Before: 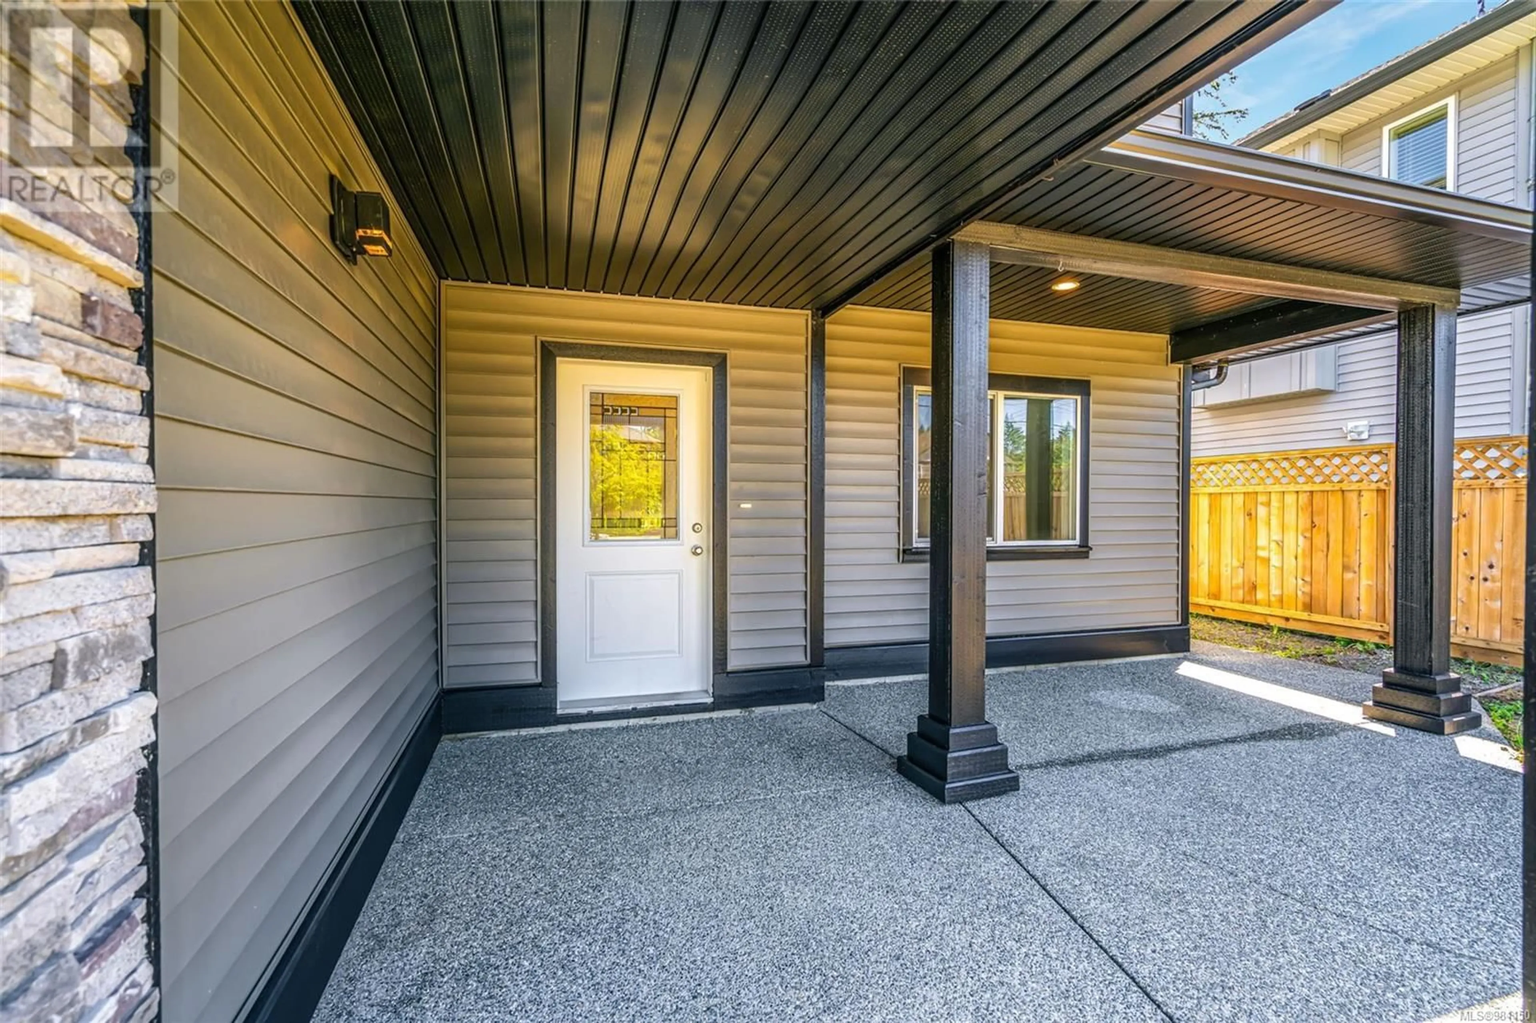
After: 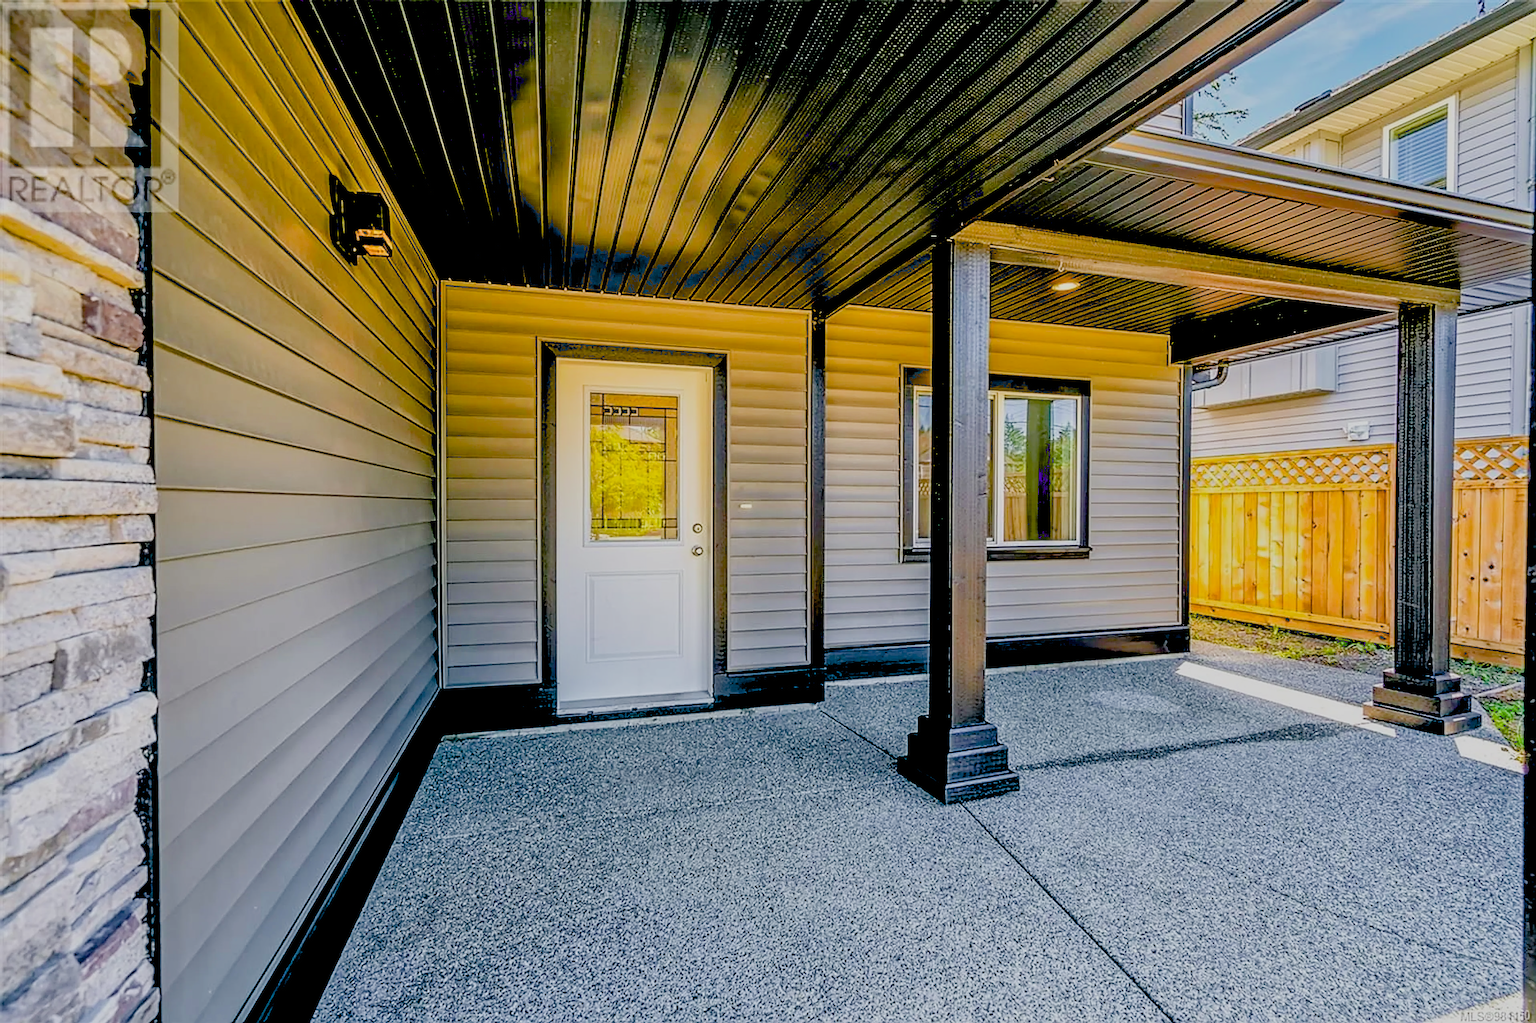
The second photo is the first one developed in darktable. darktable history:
filmic rgb: black relative exposure -7.23 EV, white relative exposure 5.38 EV, threshold 3.06 EV, hardness 3.02, enable highlight reconstruction true
exposure: black level correction 0.047, exposure 0.013 EV, compensate exposure bias true, compensate highlight preservation false
sharpen: amount 0.989
tone equalizer: -7 EV 0.155 EV, -6 EV 0.602 EV, -5 EV 1.11 EV, -4 EV 1.35 EV, -3 EV 1.16 EV, -2 EV 0.6 EV, -1 EV 0.161 EV
